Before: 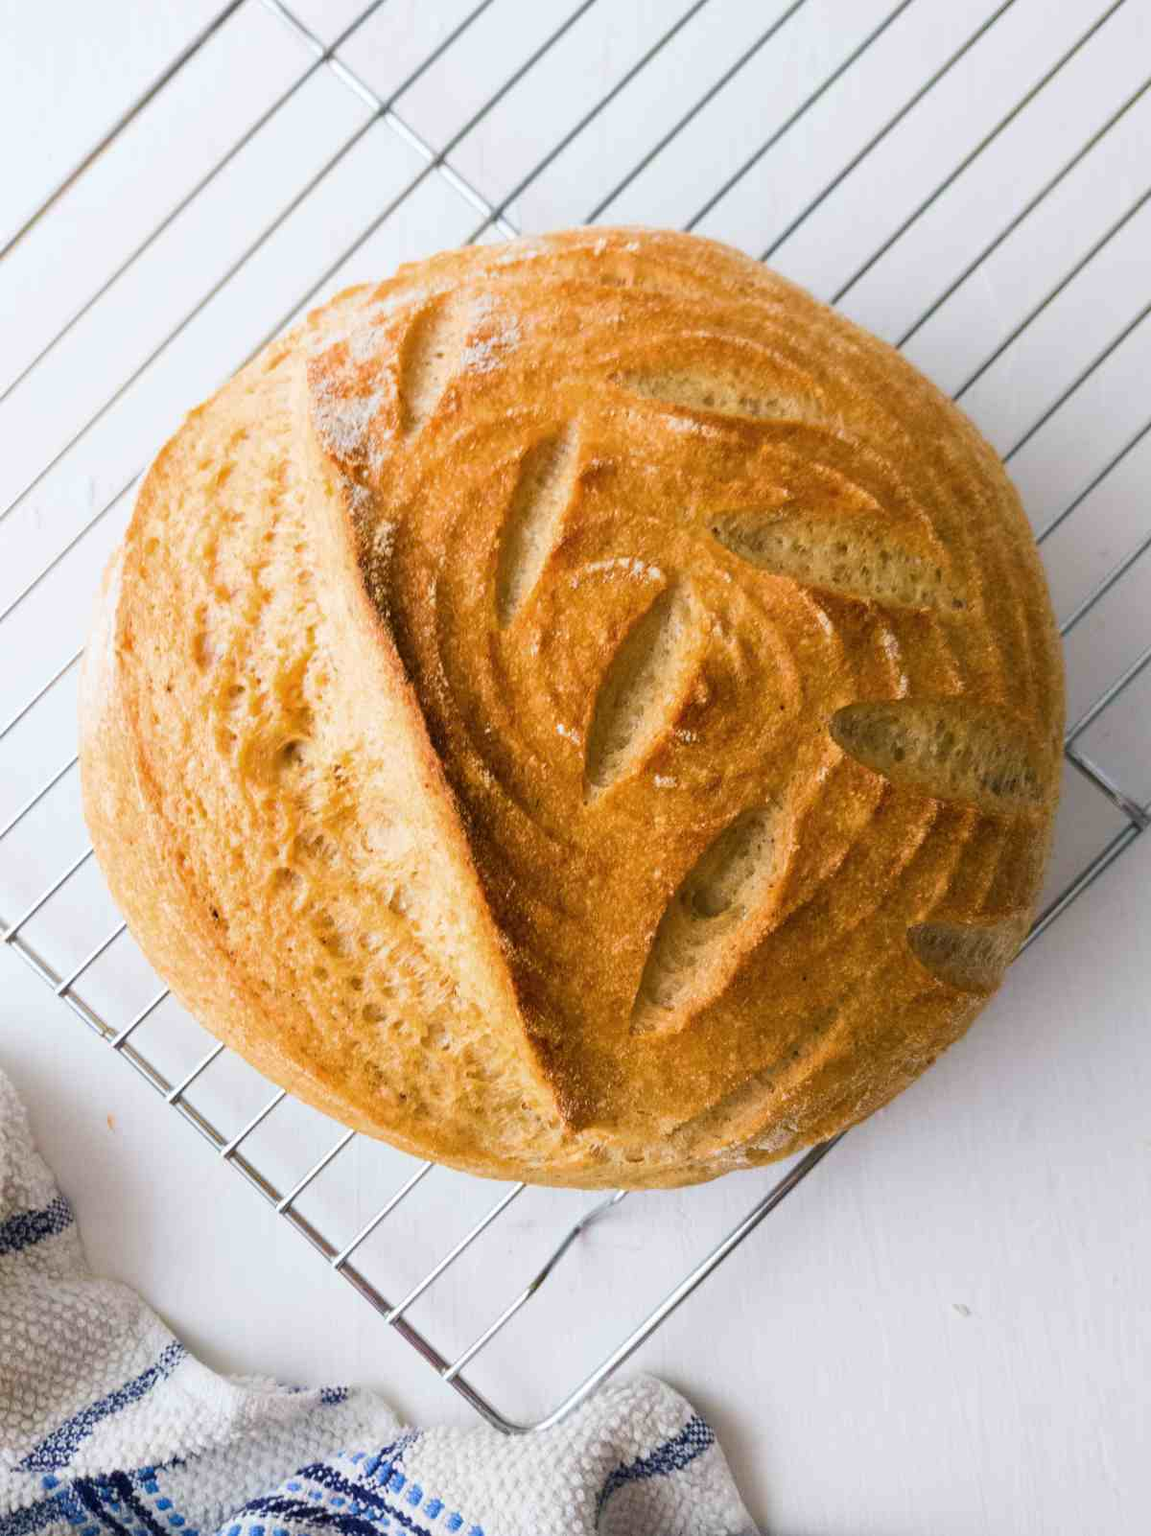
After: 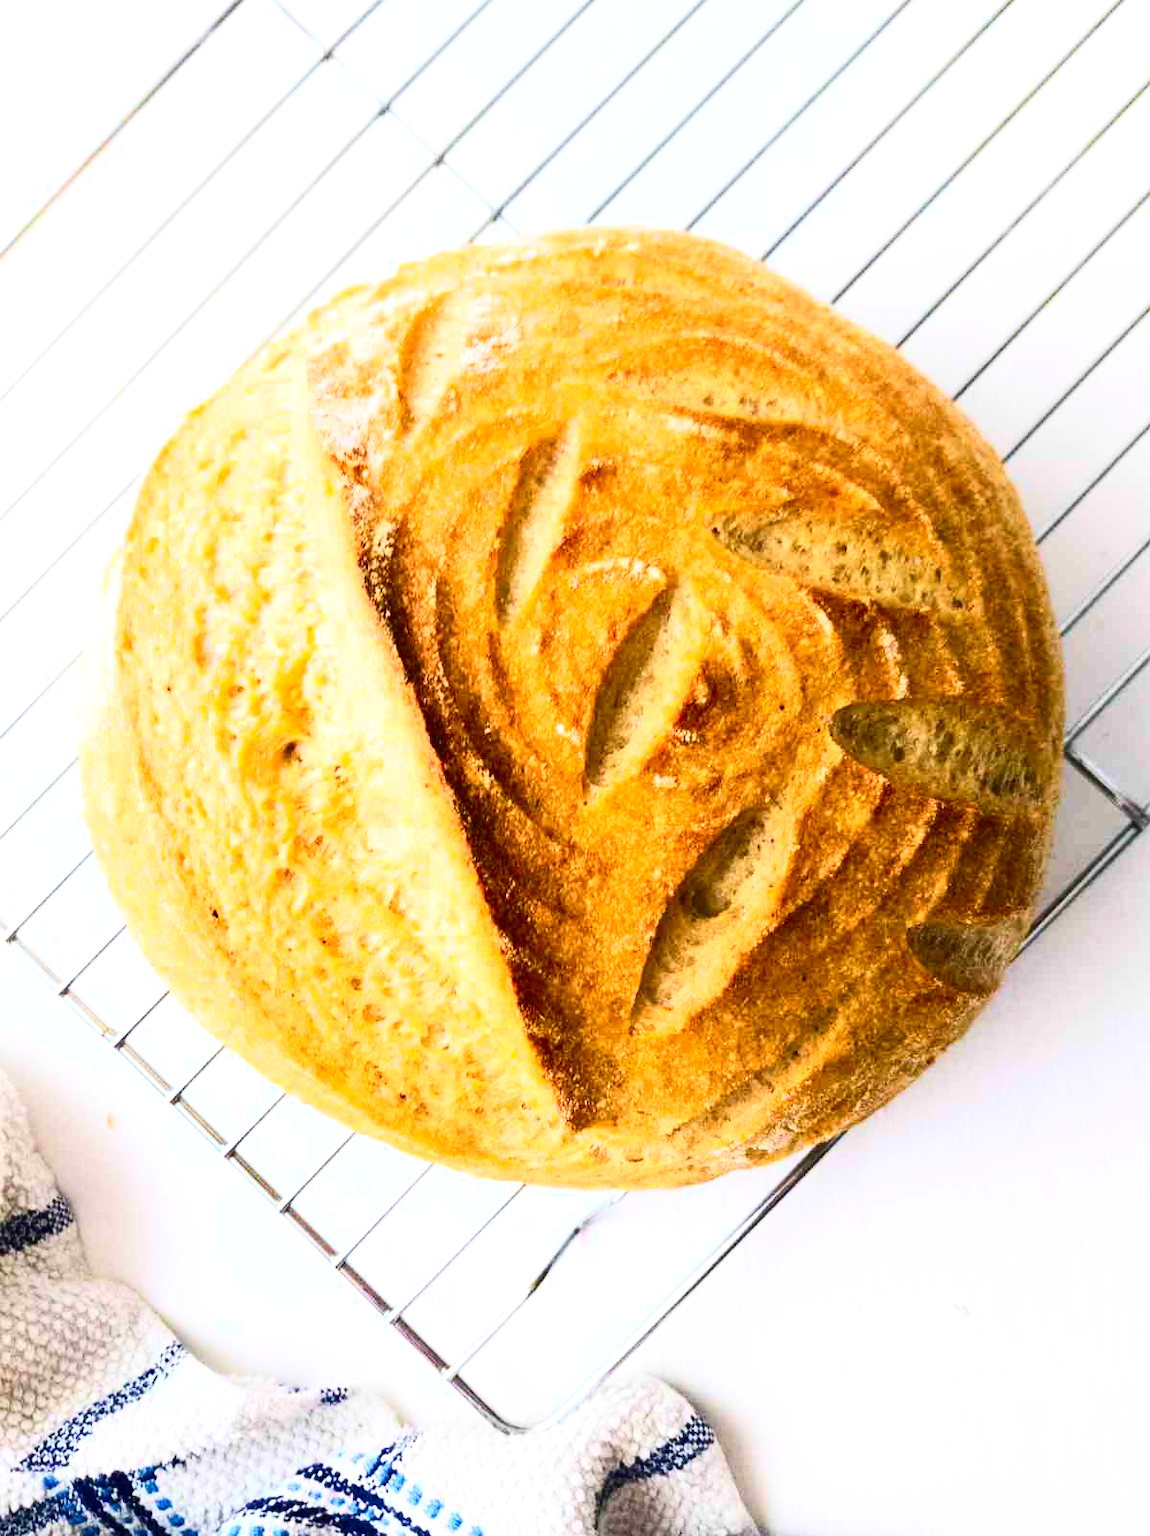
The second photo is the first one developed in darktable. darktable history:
exposure: black level correction 0.001, exposure 0.499 EV, compensate exposure bias true, compensate highlight preservation false
contrast brightness saturation: contrast 0.4, brightness 0.05, saturation 0.253
